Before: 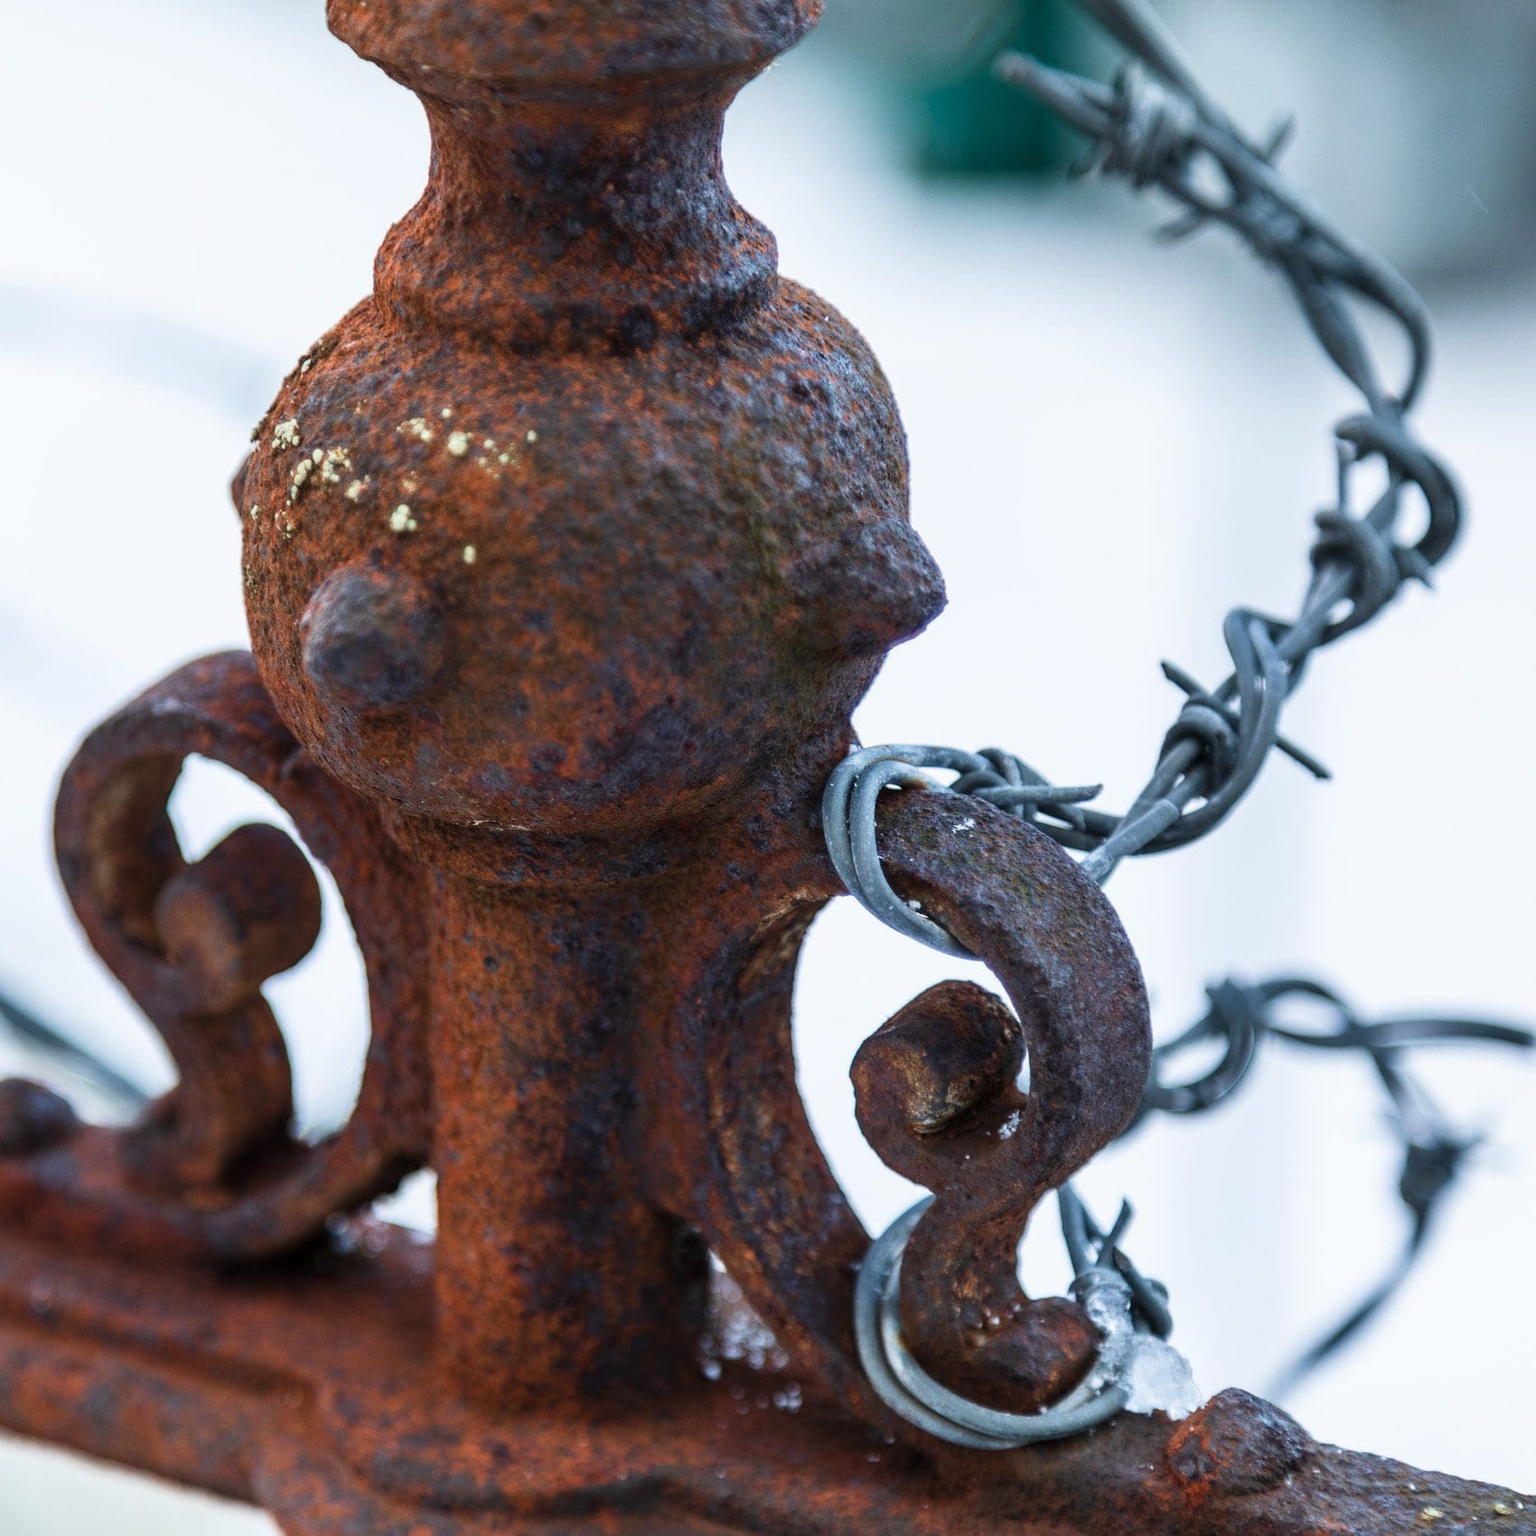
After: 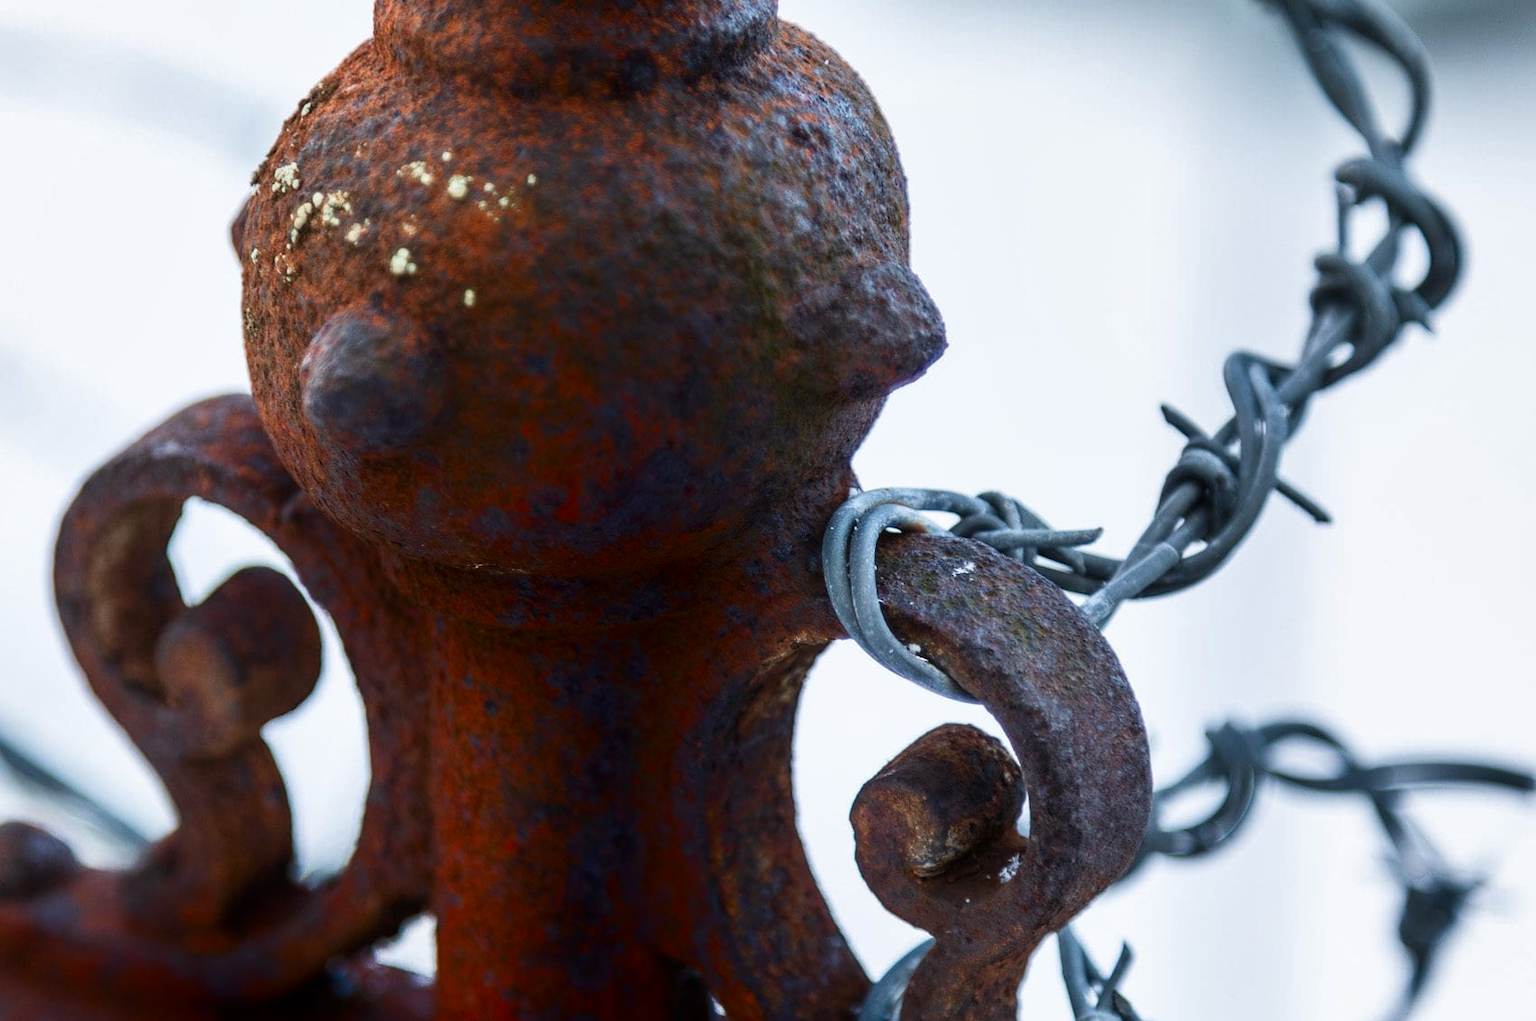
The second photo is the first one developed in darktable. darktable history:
crop: top 16.727%, bottom 16.727%
shadows and highlights: shadows -88.03, highlights -35.45, shadows color adjustment 99.15%, highlights color adjustment 0%, soften with gaussian
